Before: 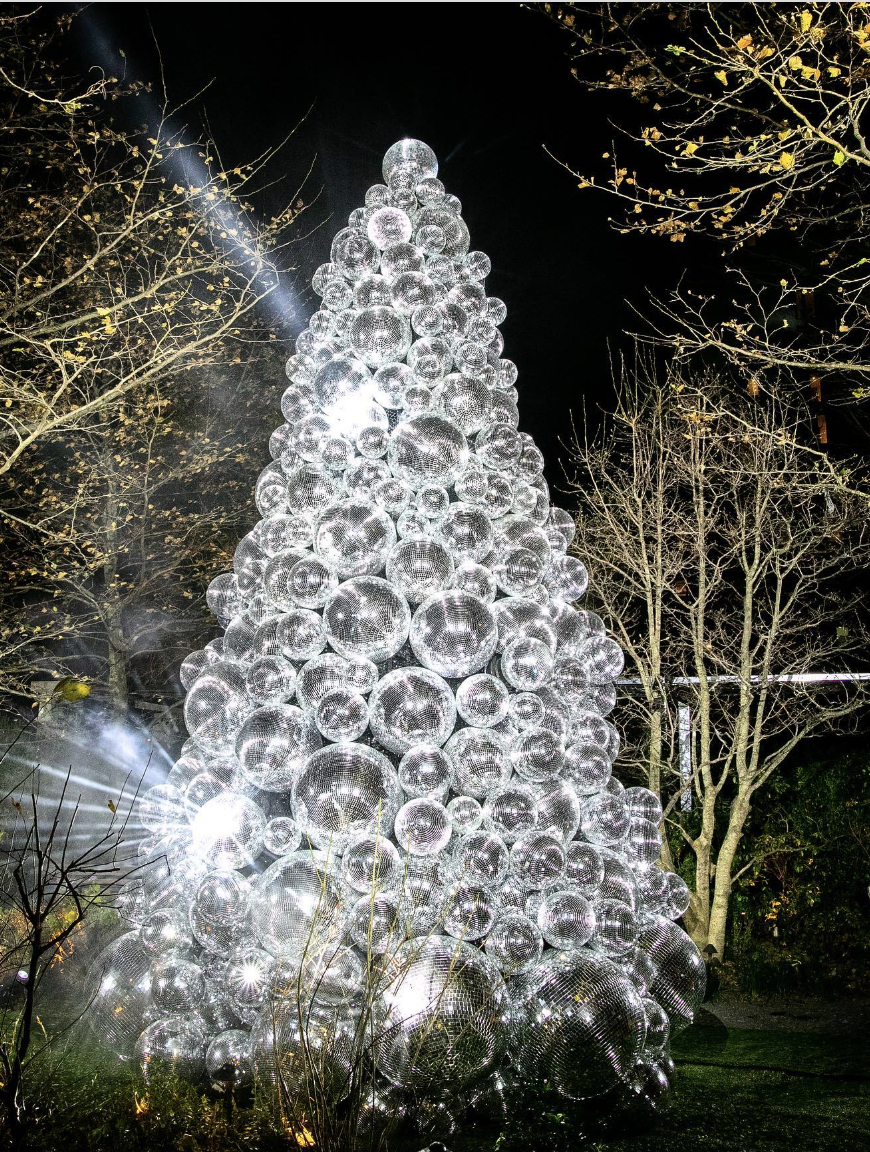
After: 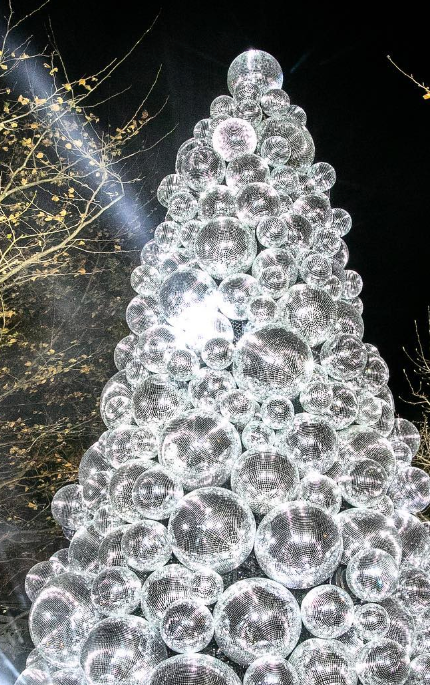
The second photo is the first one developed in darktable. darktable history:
crop: left 17.886%, top 7.763%, right 32.622%, bottom 32.698%
